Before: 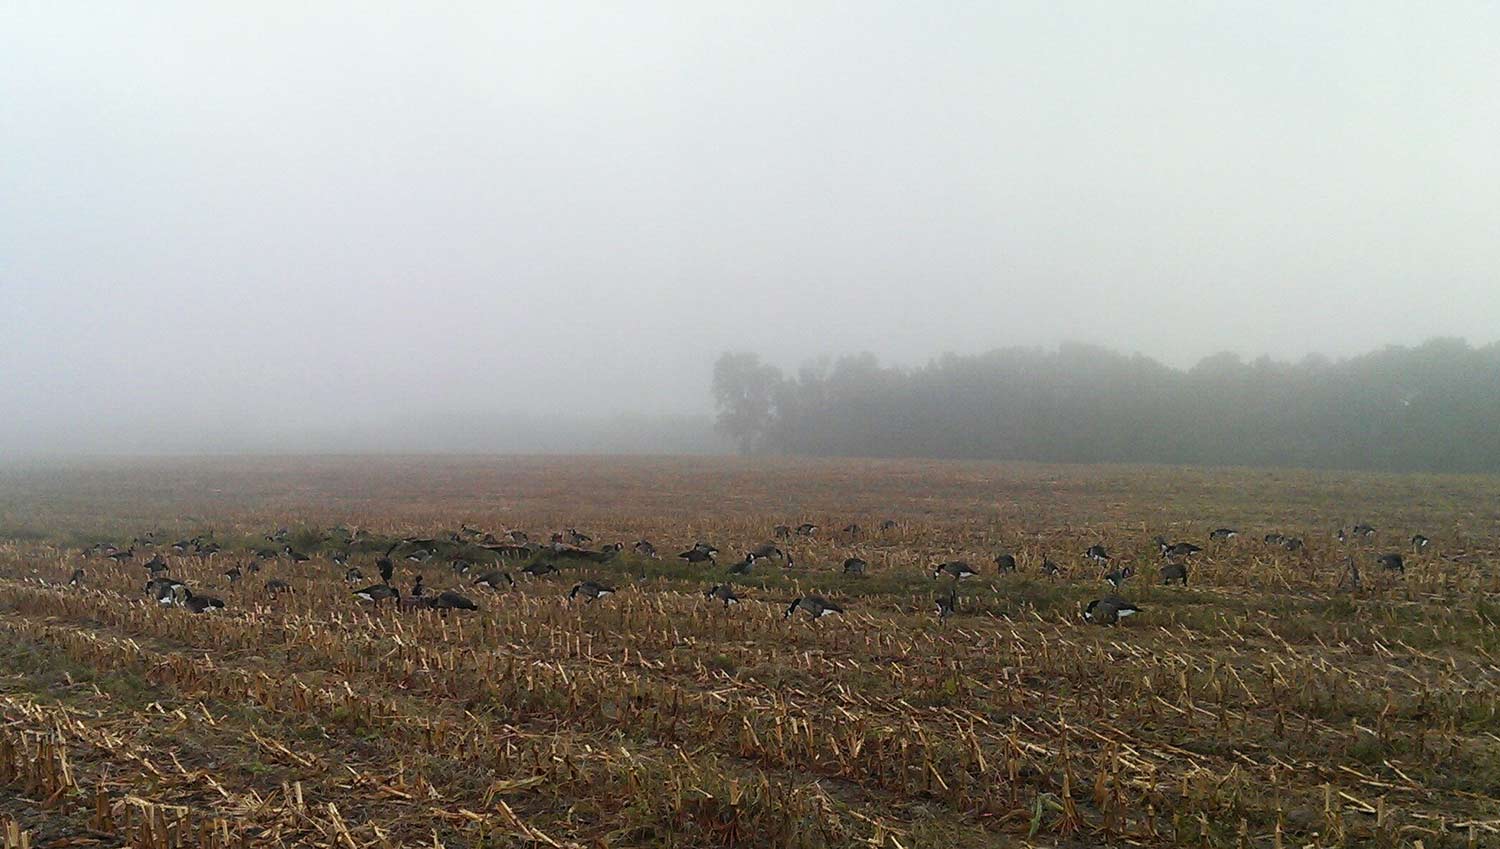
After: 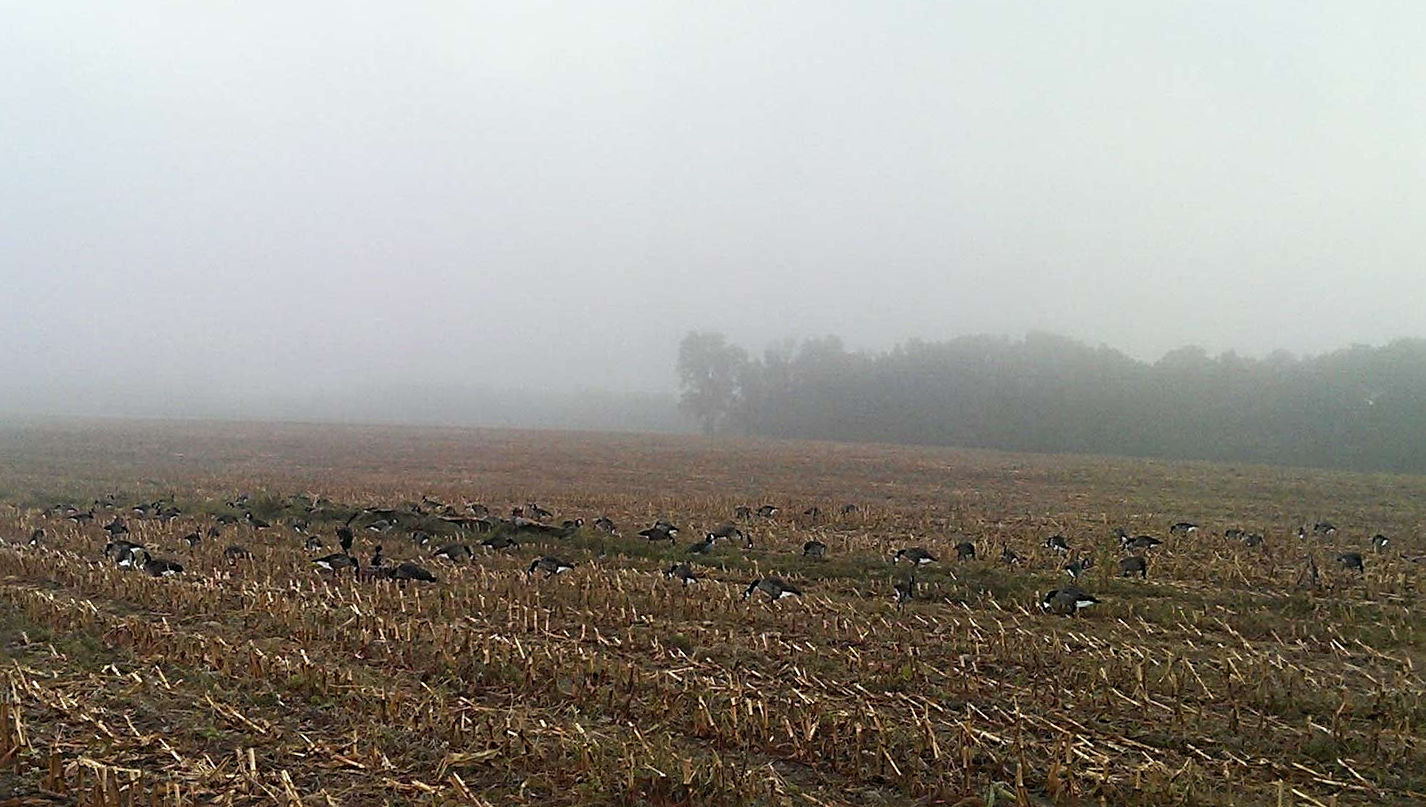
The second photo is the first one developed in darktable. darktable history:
crop and rotate: angle -1.69°
sharpen: radius 4
